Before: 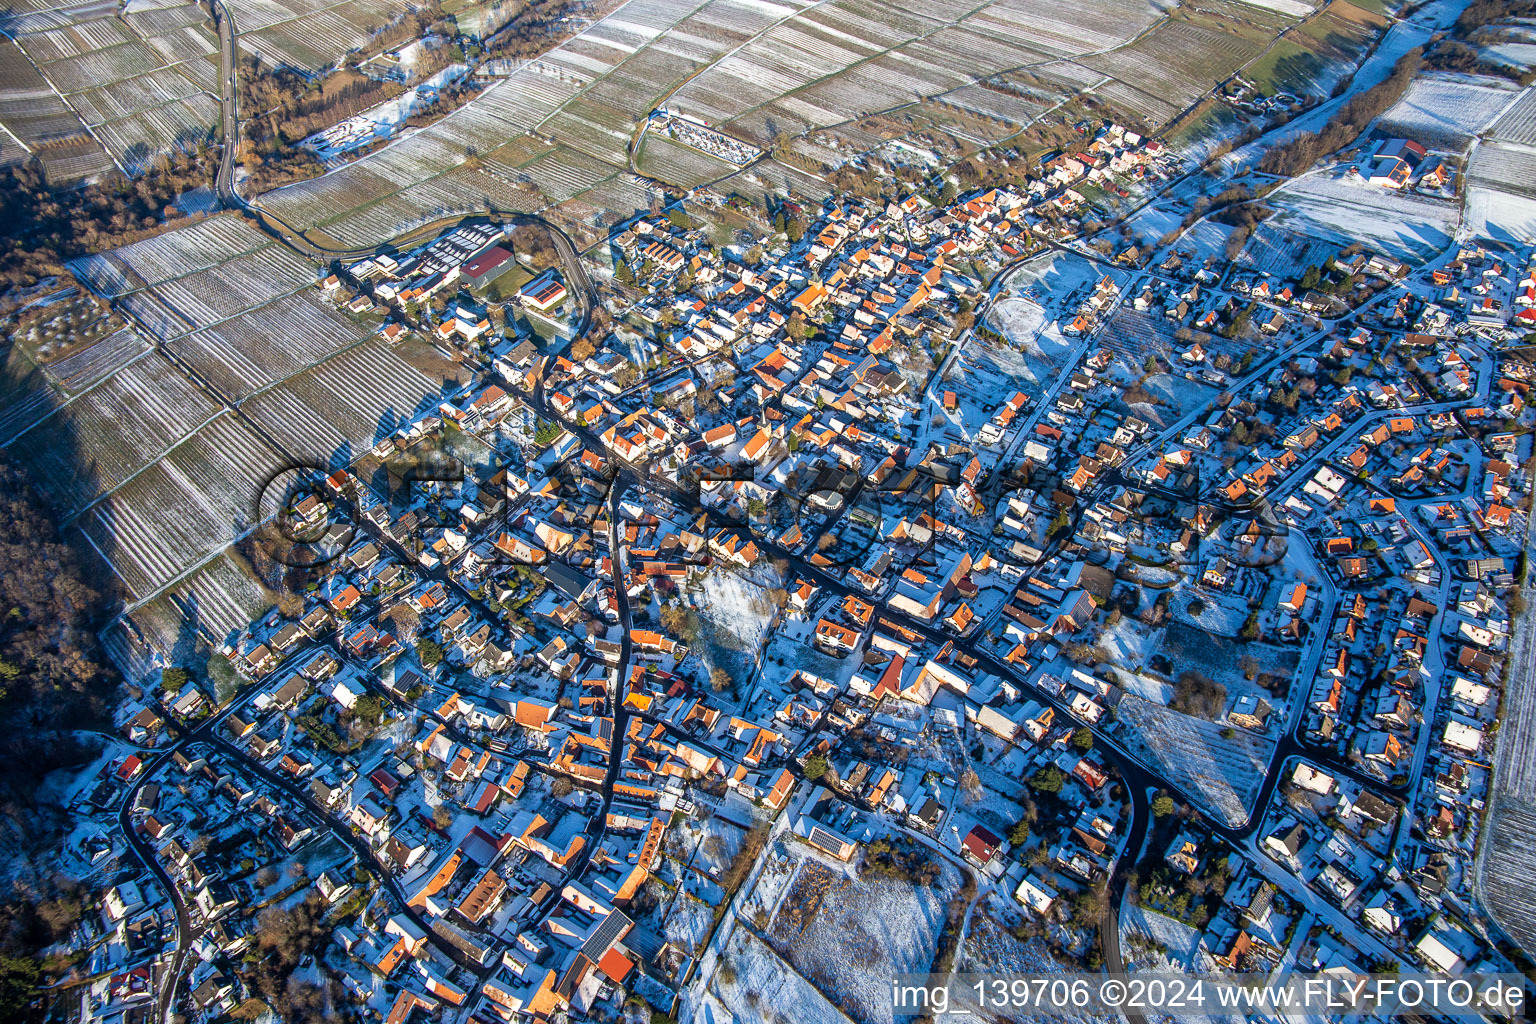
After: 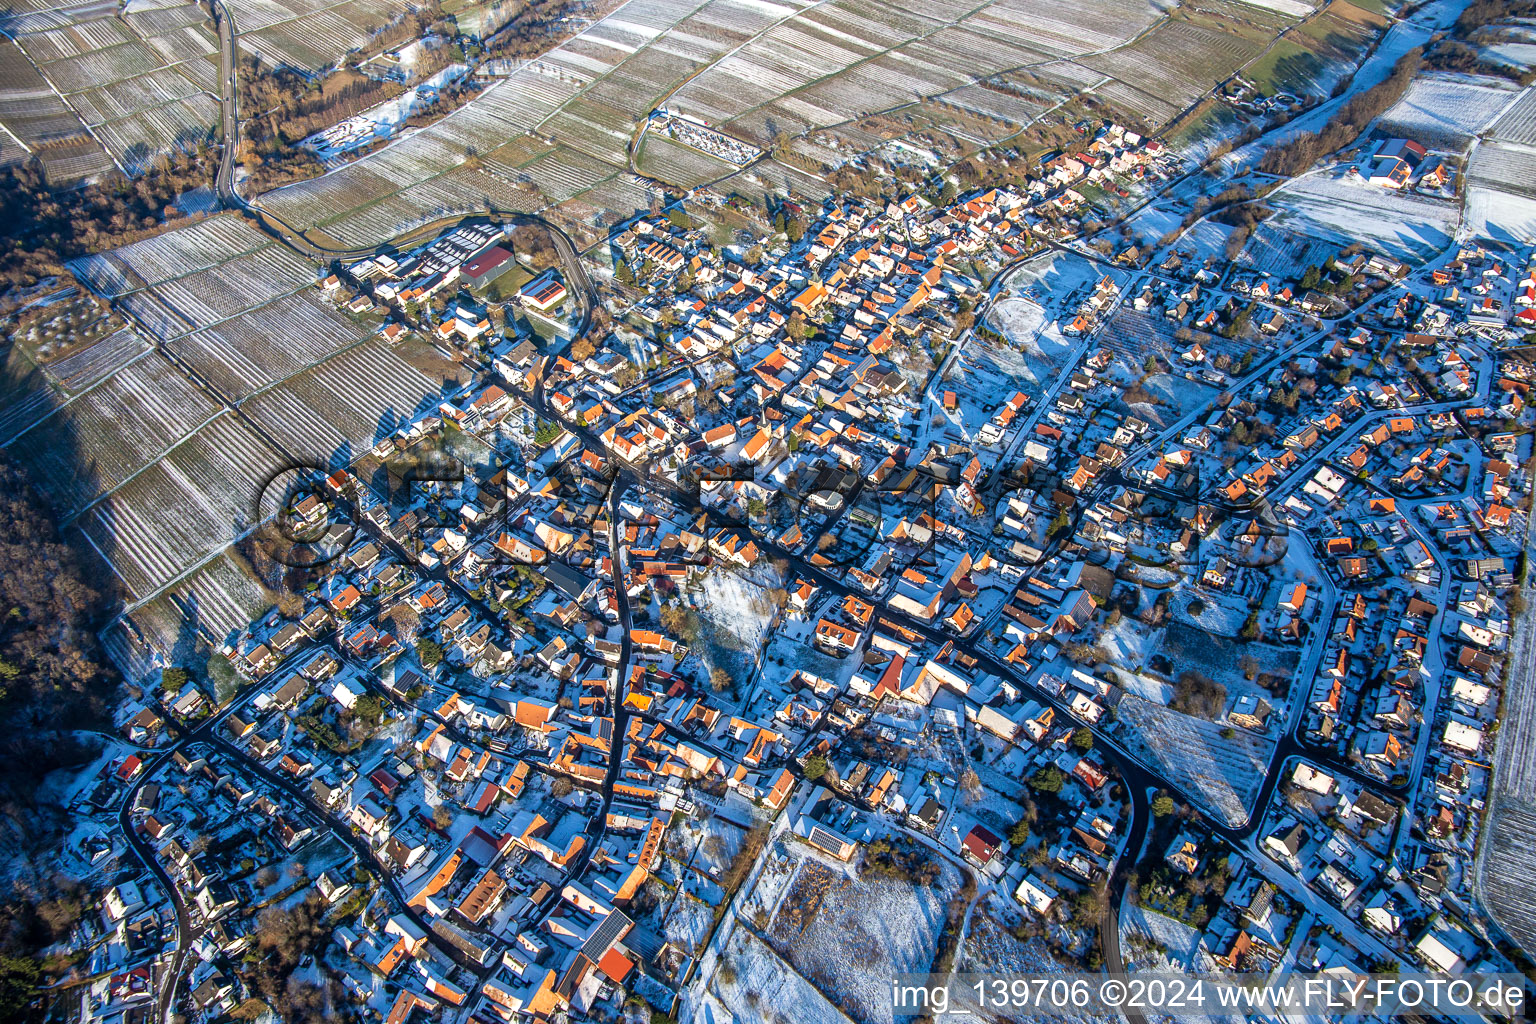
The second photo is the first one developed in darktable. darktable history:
exposure: exposure 0.075 EV, compensate highlight preservation false
